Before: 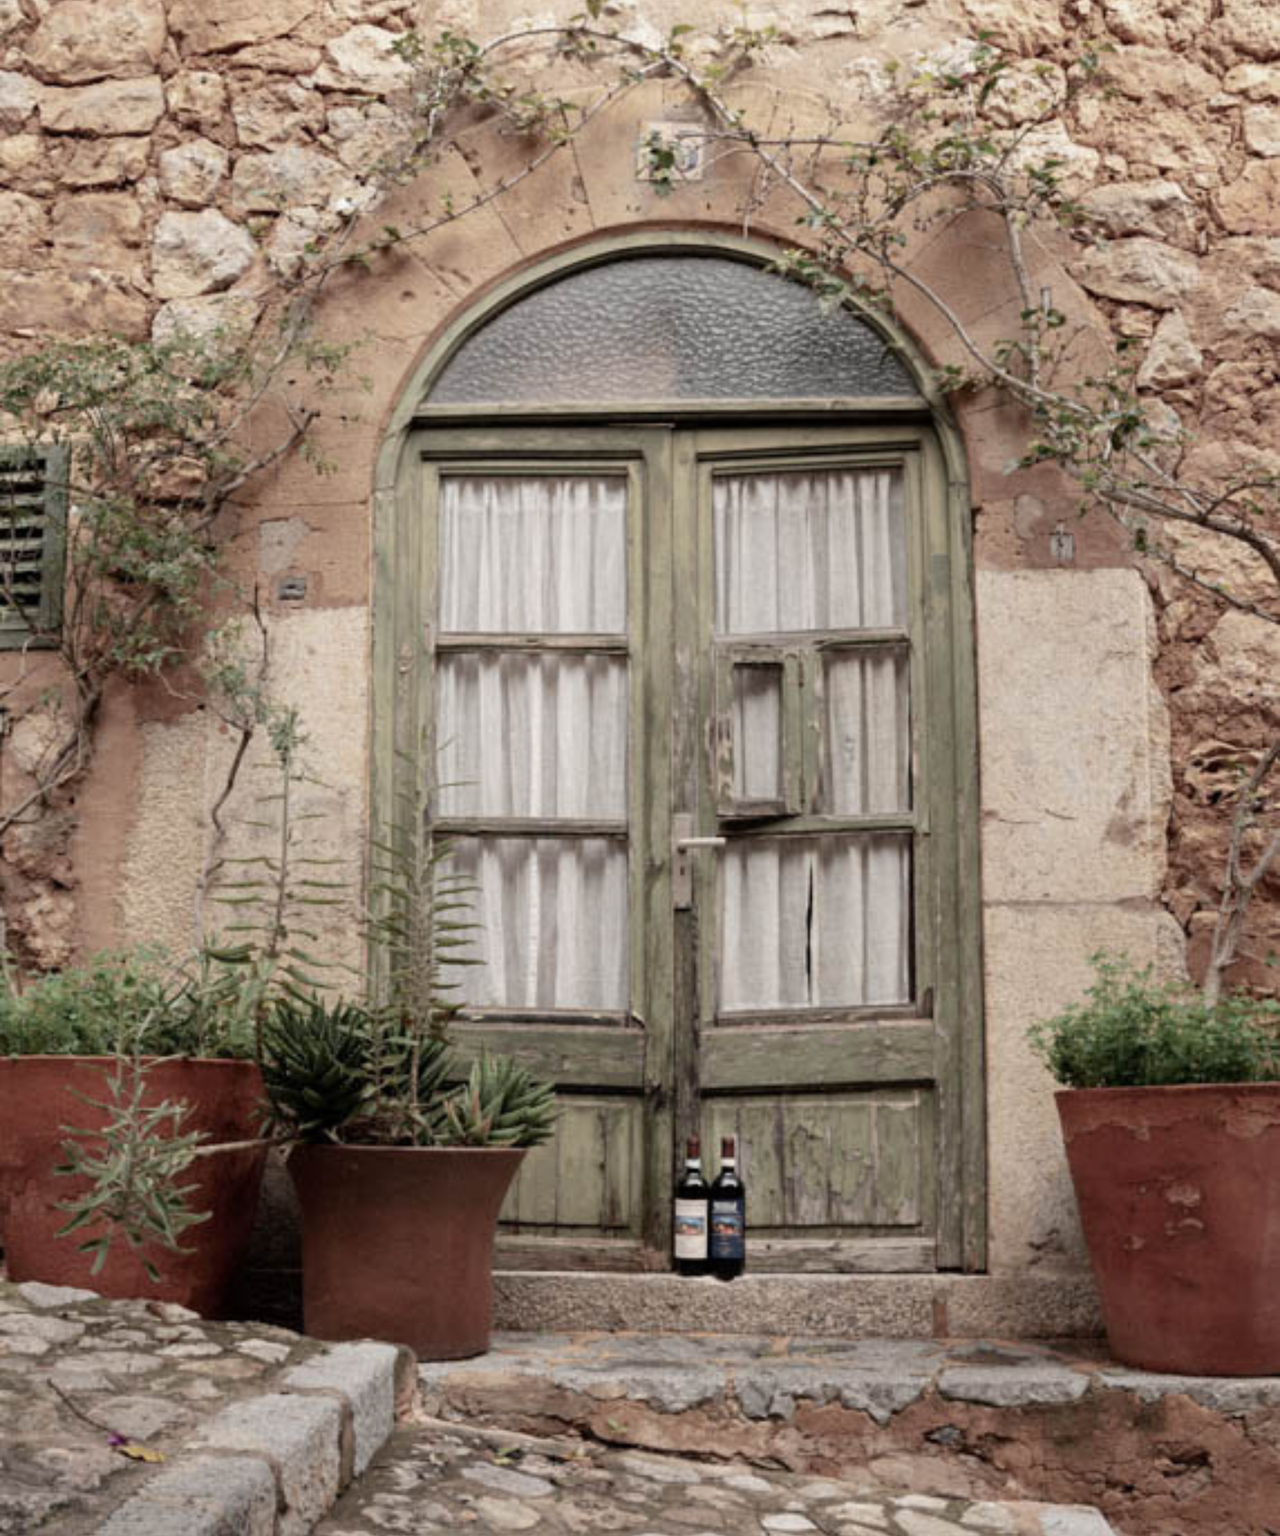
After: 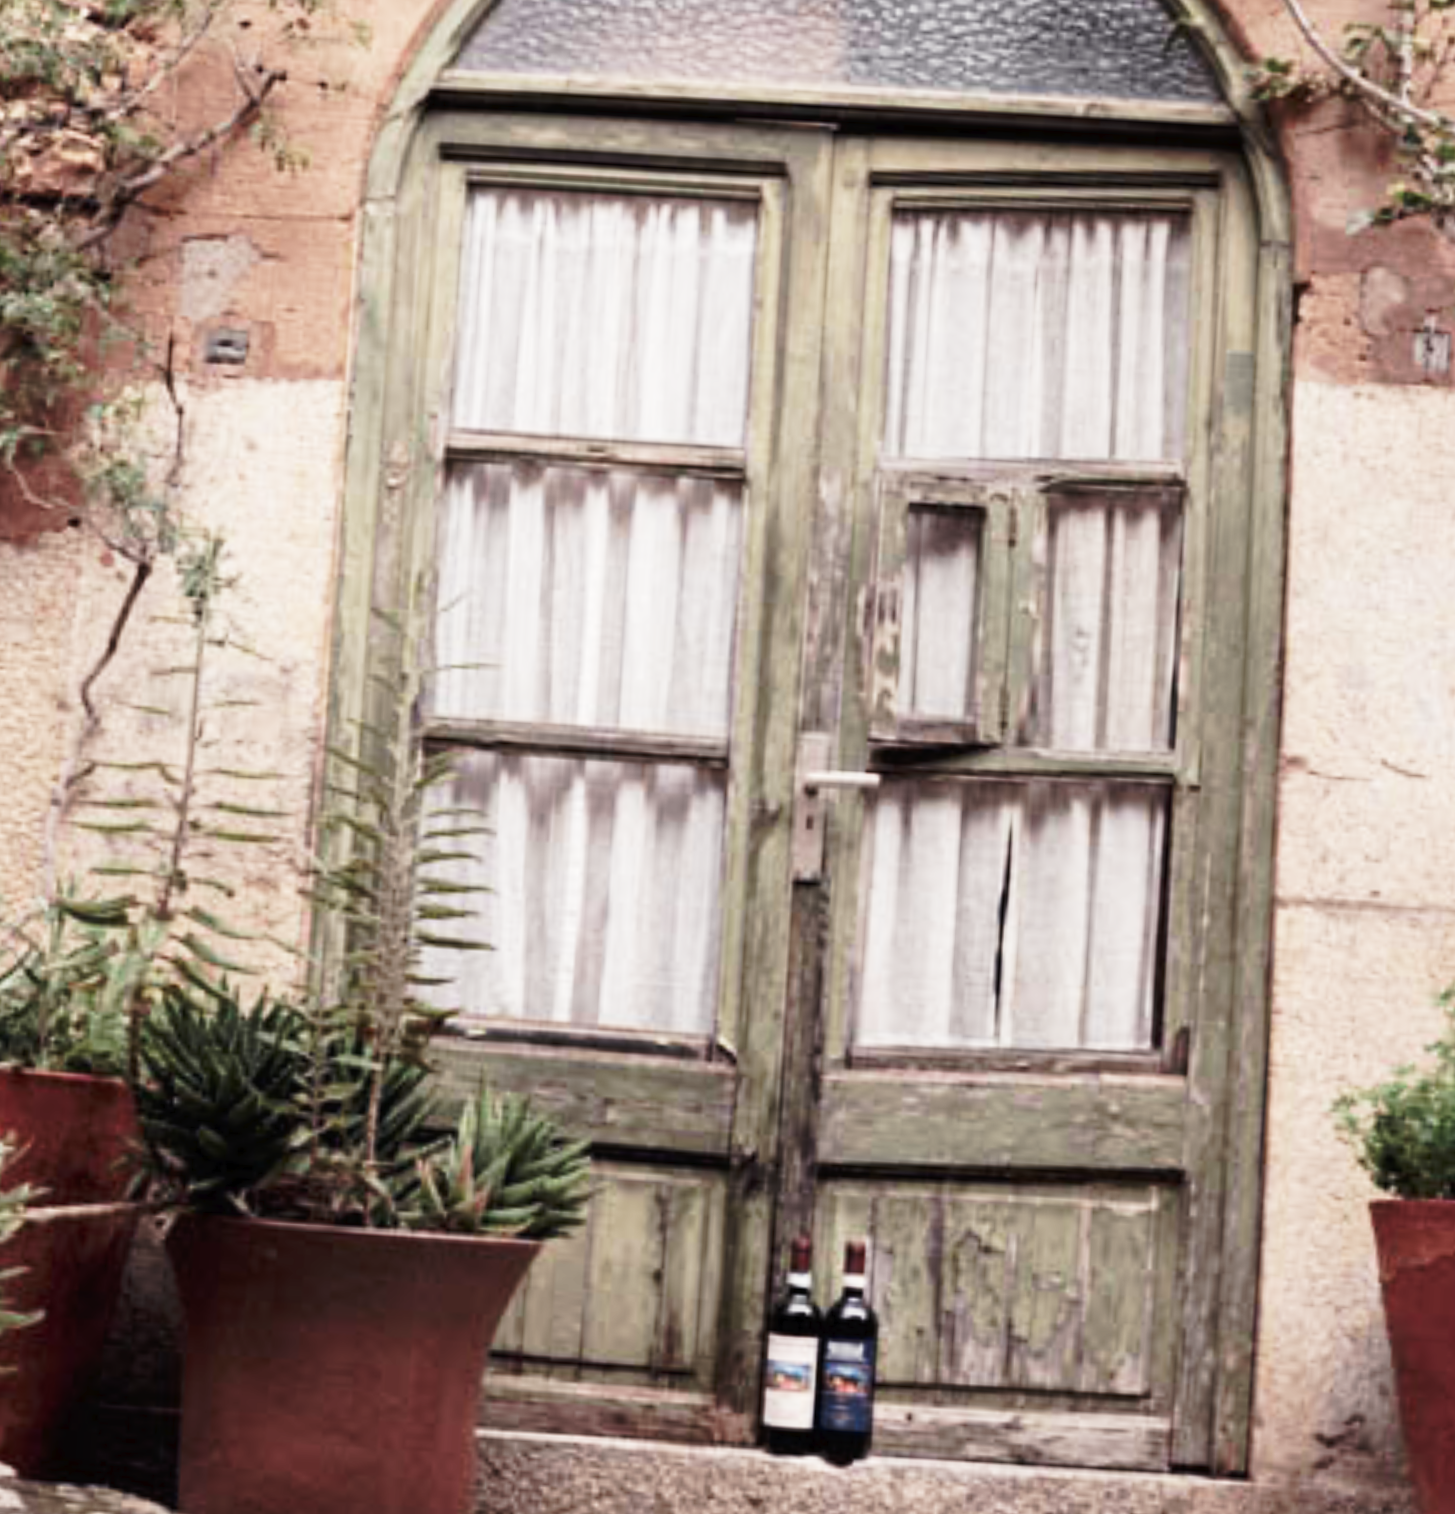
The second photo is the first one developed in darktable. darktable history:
tone curve: curves: ch0 [(0, 0) (0.003, 0.013) (0.011, 0.02) (0.025, 0.037) (0.044, 0.068) (0.069, 0.108) (0.1, 0.138) (0.136, 0.168) (0.177, 0.203) (0.224, 0.241) (0.277, 0.281) (0.335, 0.328) (0.399, 0.382) (0.468, 0.448) (0.543, 0.519) (0.623, 0.603) (0.709, 0.705) (0.801, 0.808) (0.898, 0.903) (1, 1)], preserve colors none
base curve: curves: ch0 [(0, 0) (0.028, 0.03) (0.121, 0.232) (0.46, 0.748) (0.859, 0.968) (1, 1)], preserve colors none
exposure: compensate highlight preservation false
crop and rotate: angle -3.37°, left 9.79%, top 20.73%, right 12.42%, bottom 11.82%
color balance: gamma [0.9, 0.988, 0.975, 1.025], gain [1.05, 1, 1, 1]
